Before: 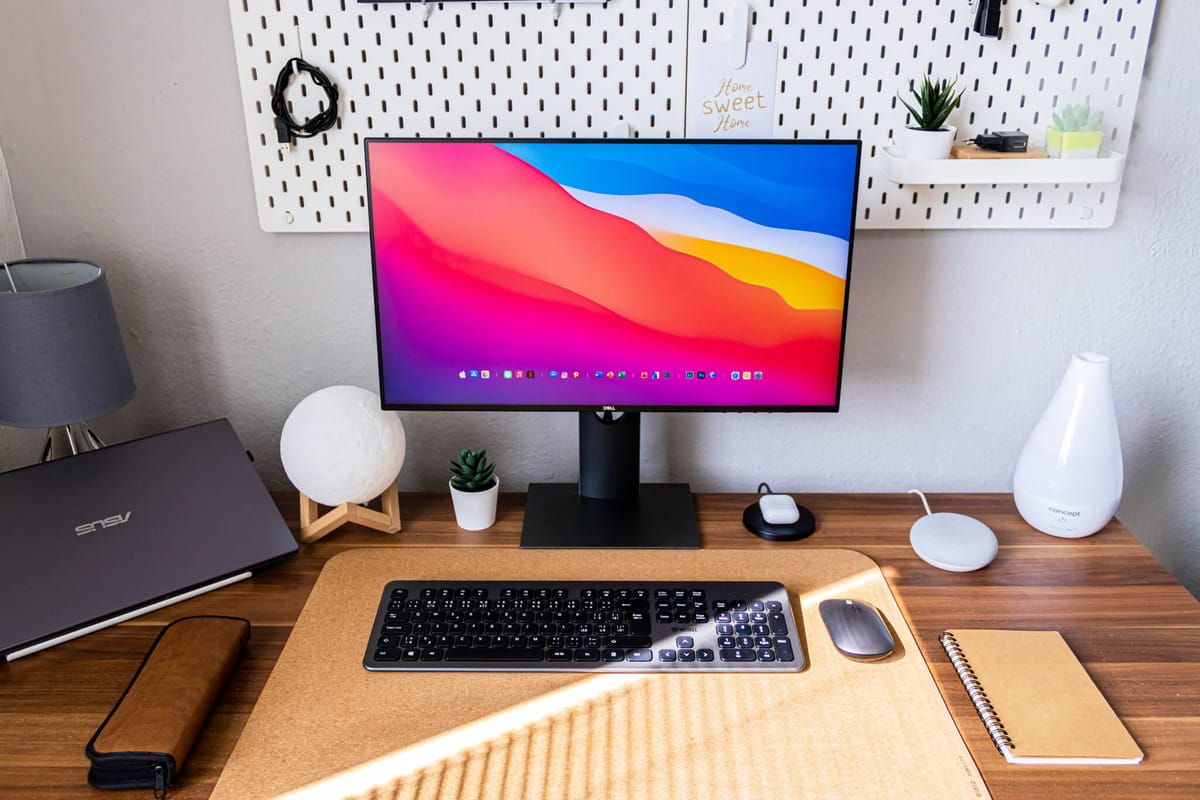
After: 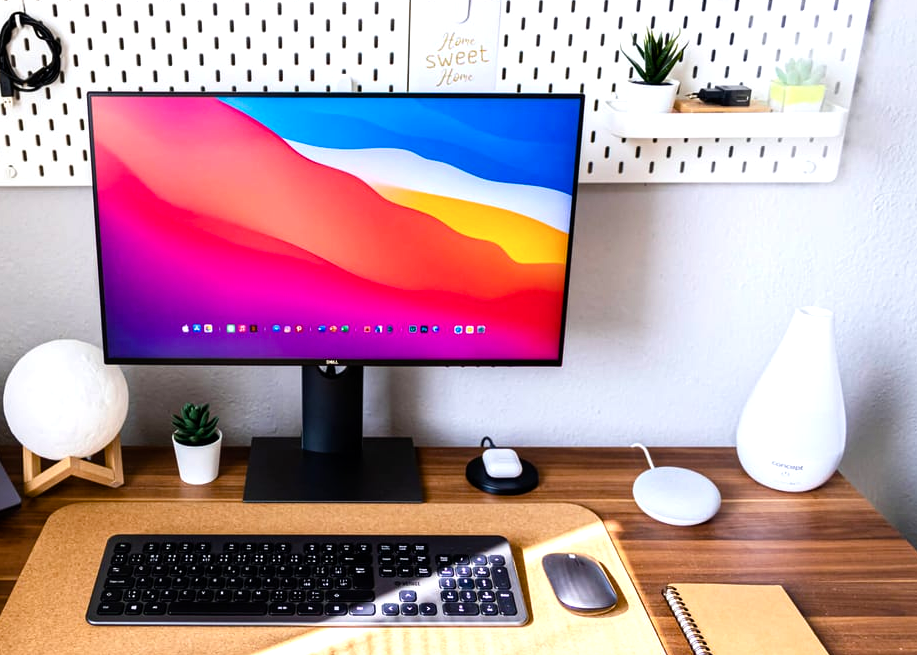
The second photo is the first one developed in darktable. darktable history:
crop: left 23.095%, top 5.827%, bottom 11.854%
color balance rgb: shadows lift › luminance -20%, power › hue 72.24°, highlights gain › luminance 15%, global offset › hue 171.6°, perceptual saturation grading › highlights -15%, perceptual saturation grading › shadows 25%, global vibrance 30%, contrast 10%
